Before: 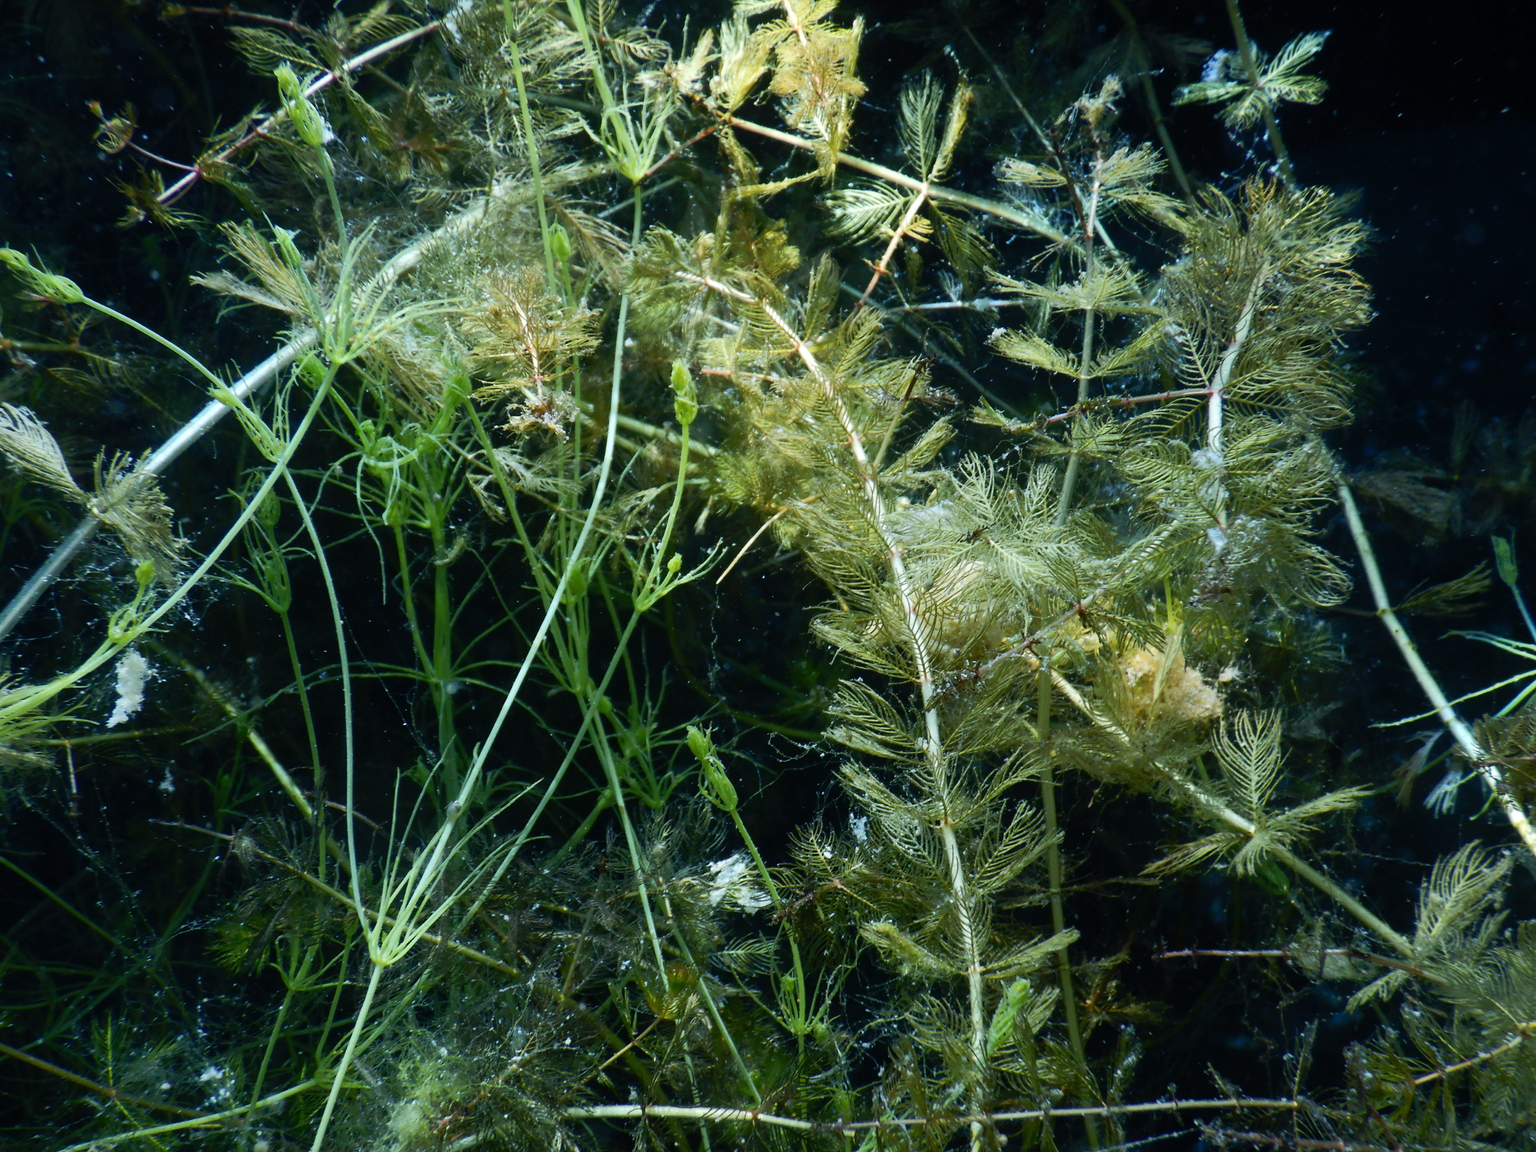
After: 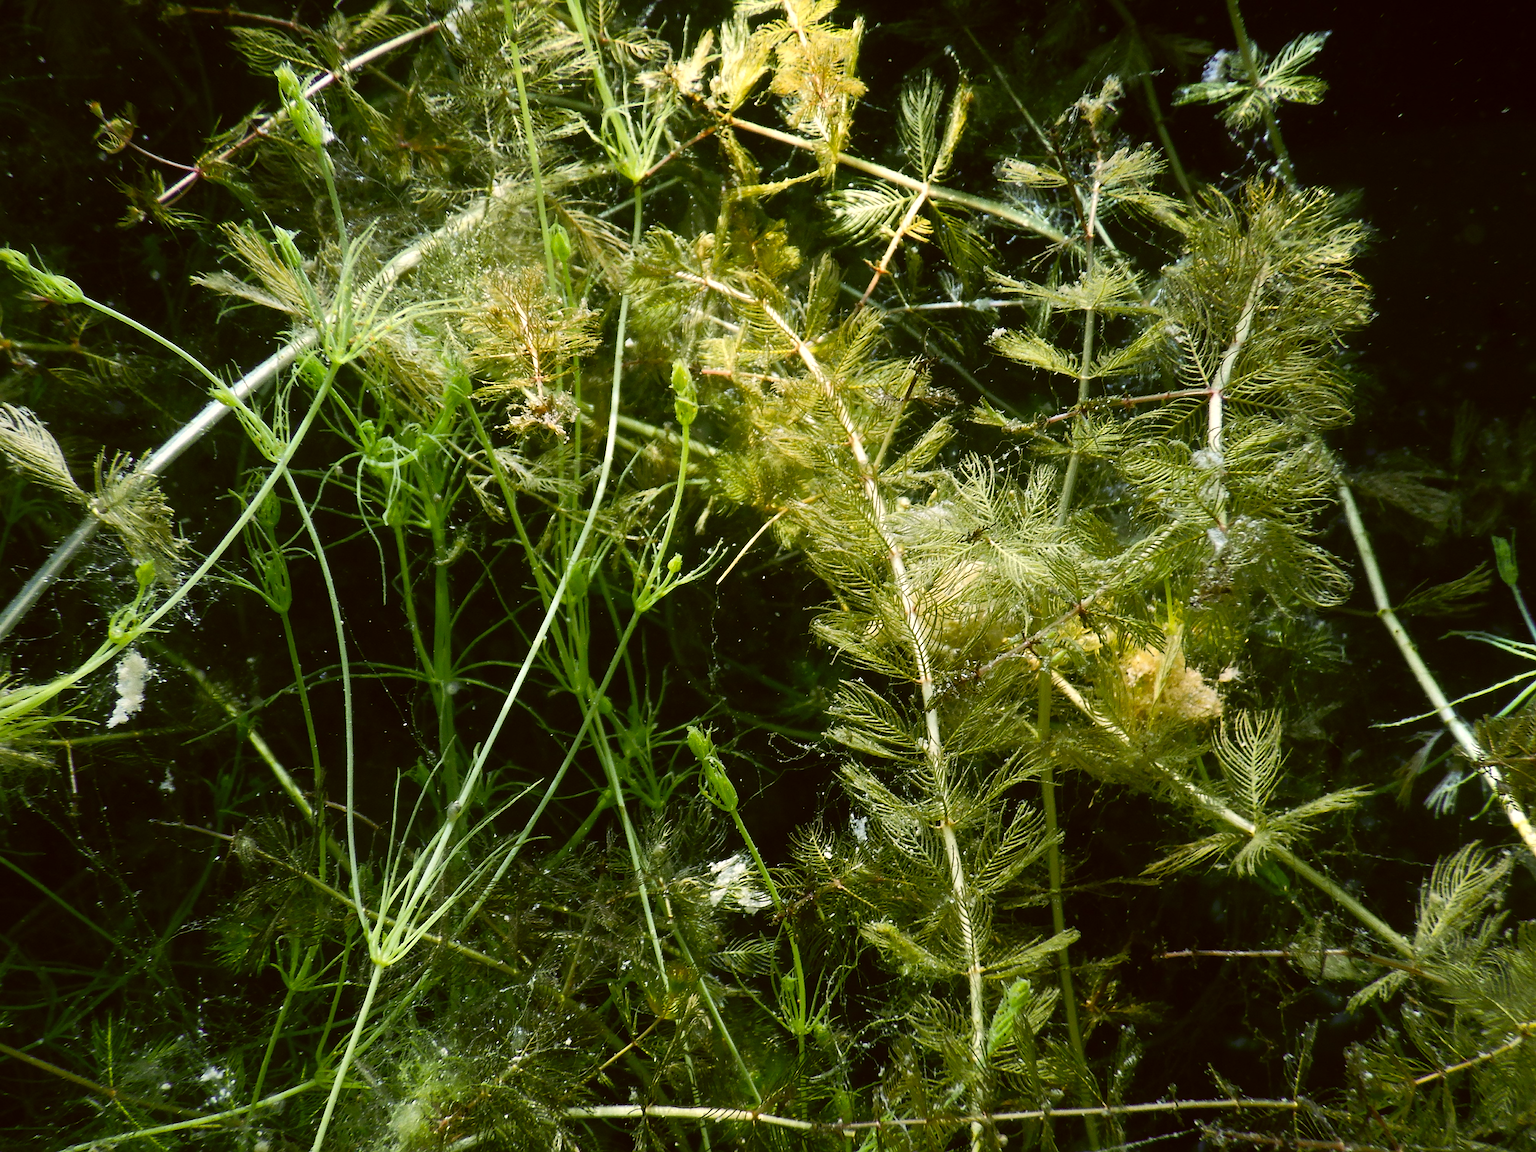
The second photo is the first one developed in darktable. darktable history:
tone equalizer: on, module defaults
color correction: highlights a* 8.33, highlights b* 15.17, shadows a* -0.423, shadows b* 26.75
sharpen: radius 1.972
exposure: exposure 0.203 EV, compensate highlight preservation false
